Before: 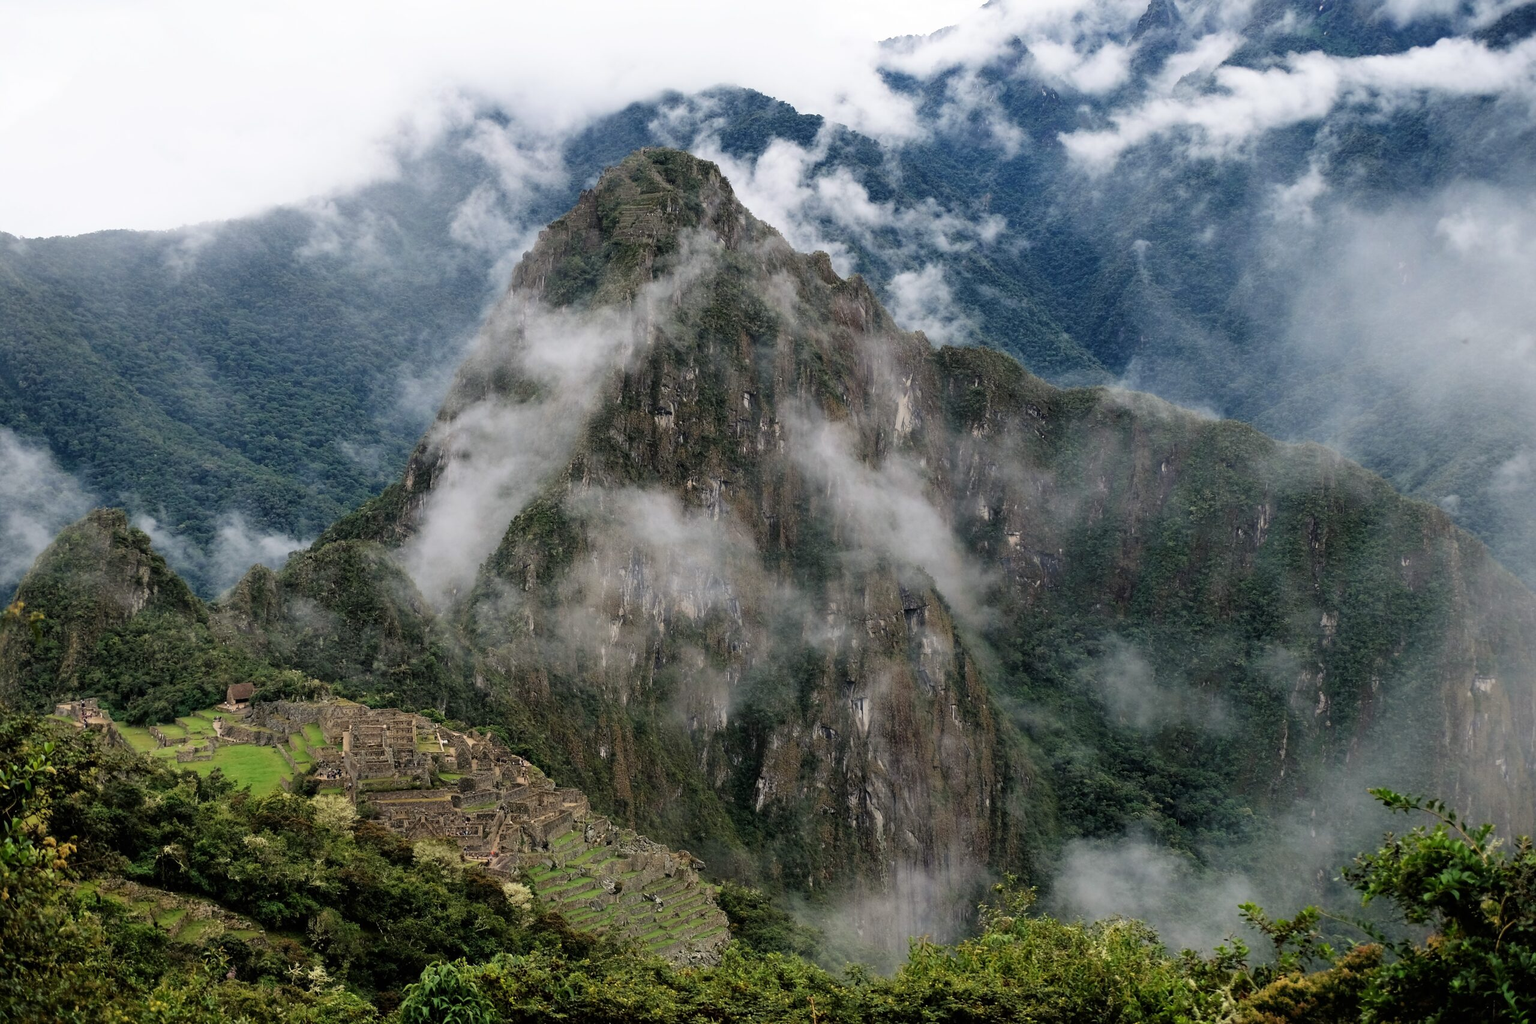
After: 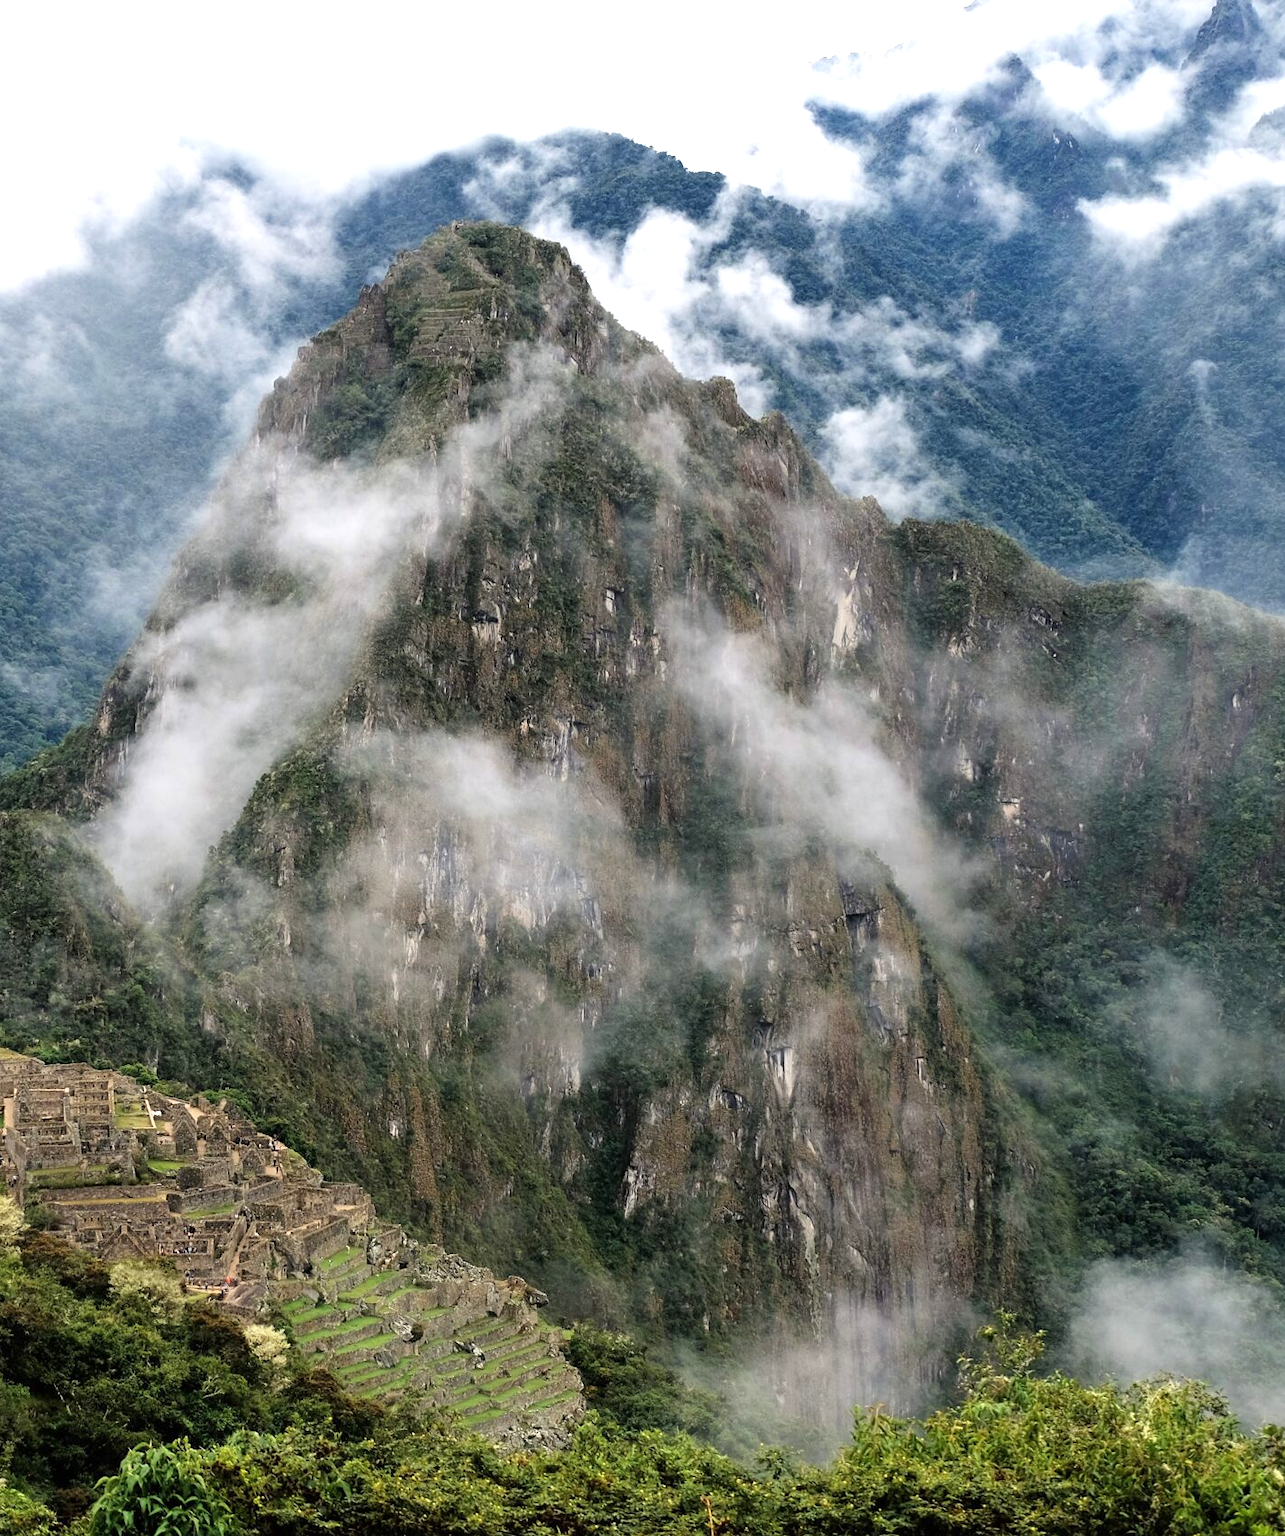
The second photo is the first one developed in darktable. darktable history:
crop: left 22.149%, right 22.037%, bottom 0.012%
exposure: exposure 0.648 EV, compensate exposure bias true, compensate highlight preservation false
